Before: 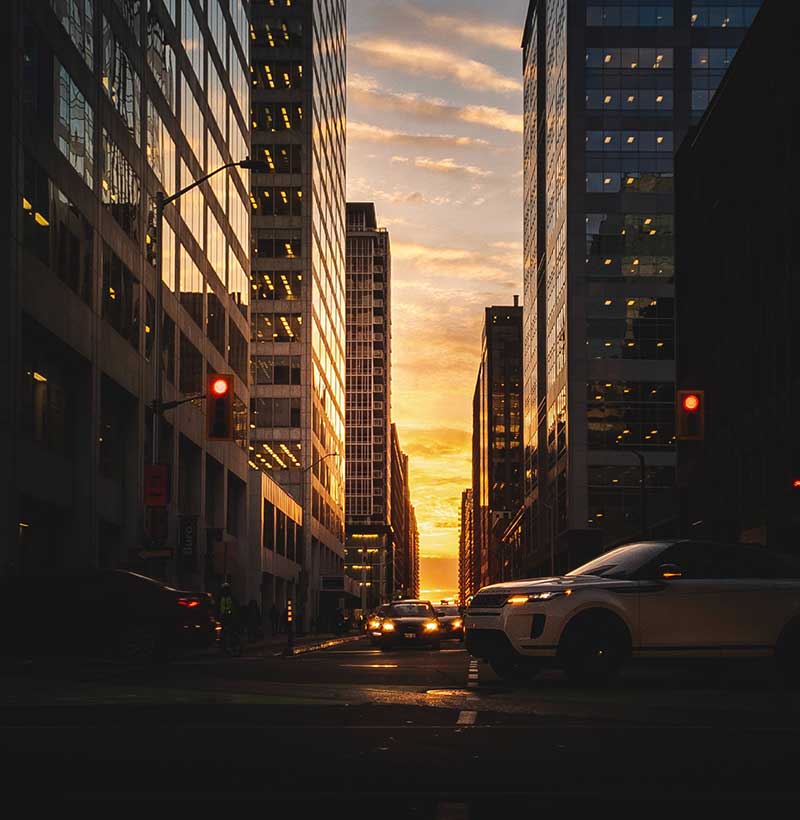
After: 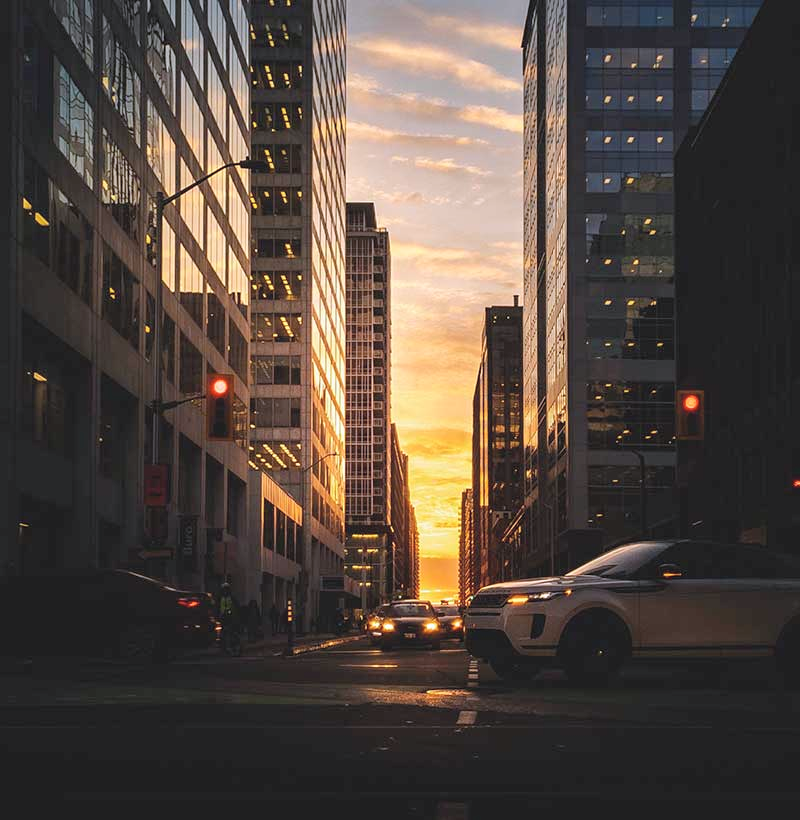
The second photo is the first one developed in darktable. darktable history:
contrast brightness saturation: brightness 0.15
white balance: red 0.984, blue 1.059
